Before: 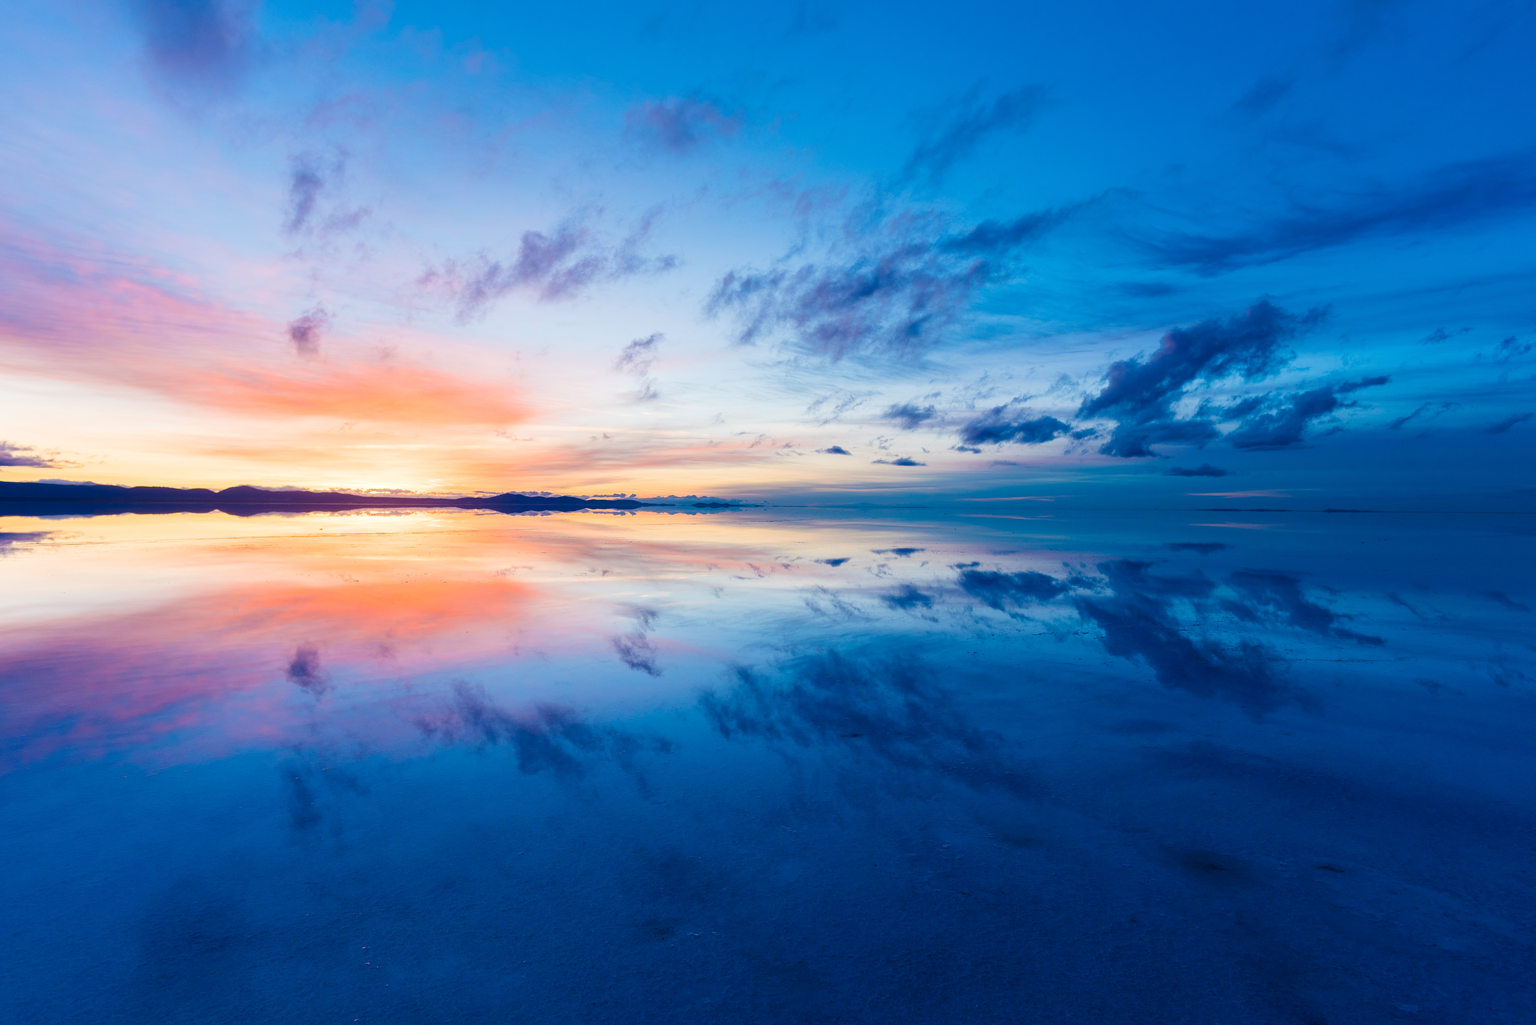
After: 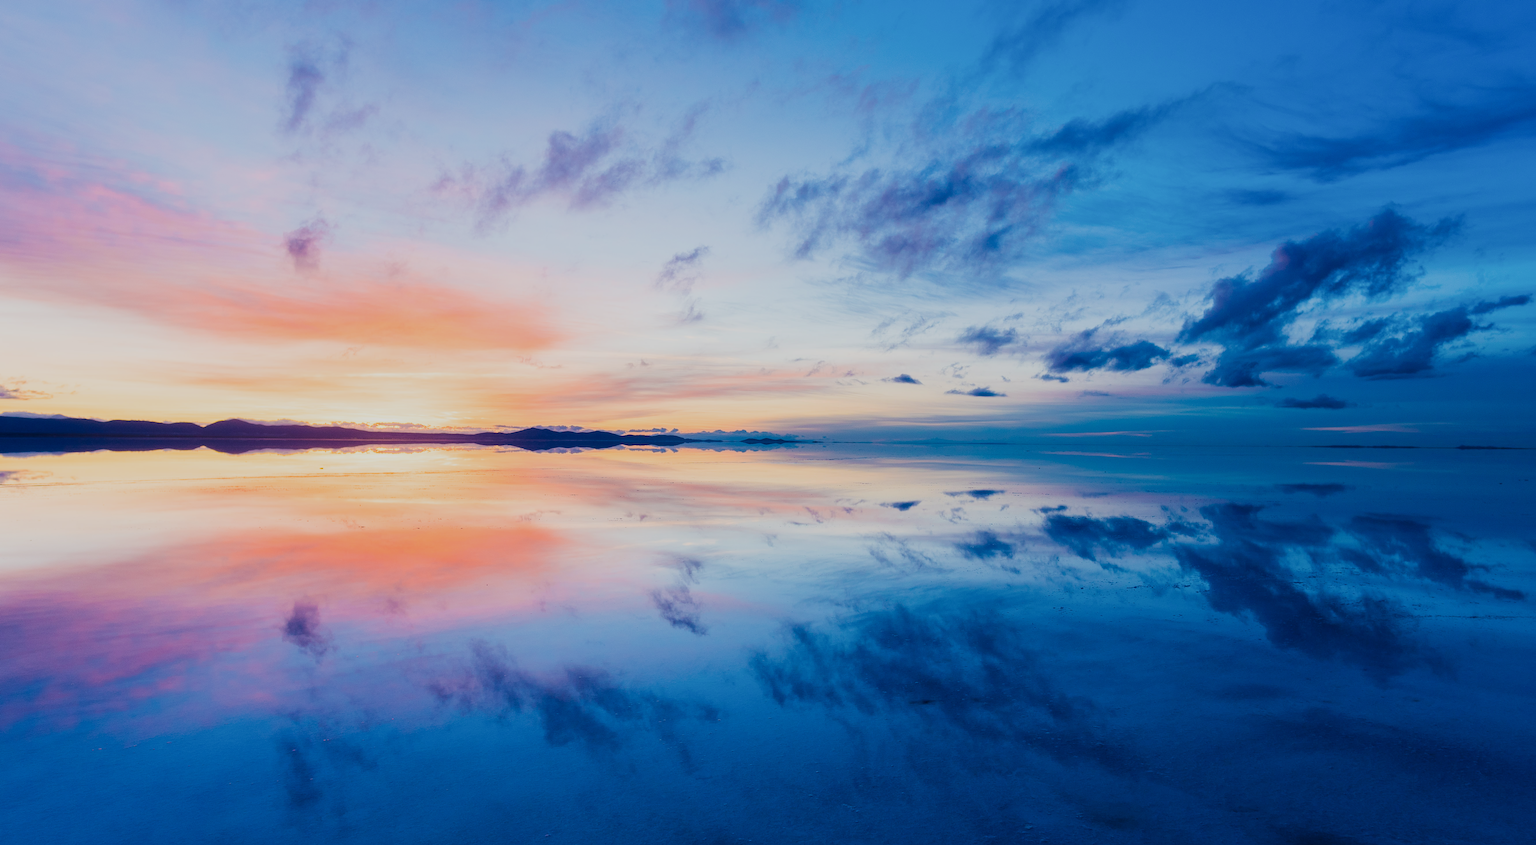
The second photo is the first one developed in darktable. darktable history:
filmic rgb: black relative exposure -7.65 EV, white relative exposure 4.56 EV, hardness 3.61, contrast 1.051
crop and rotate: left 2.427%, top 11.313%, right 9.224%, bottom 15.83%
